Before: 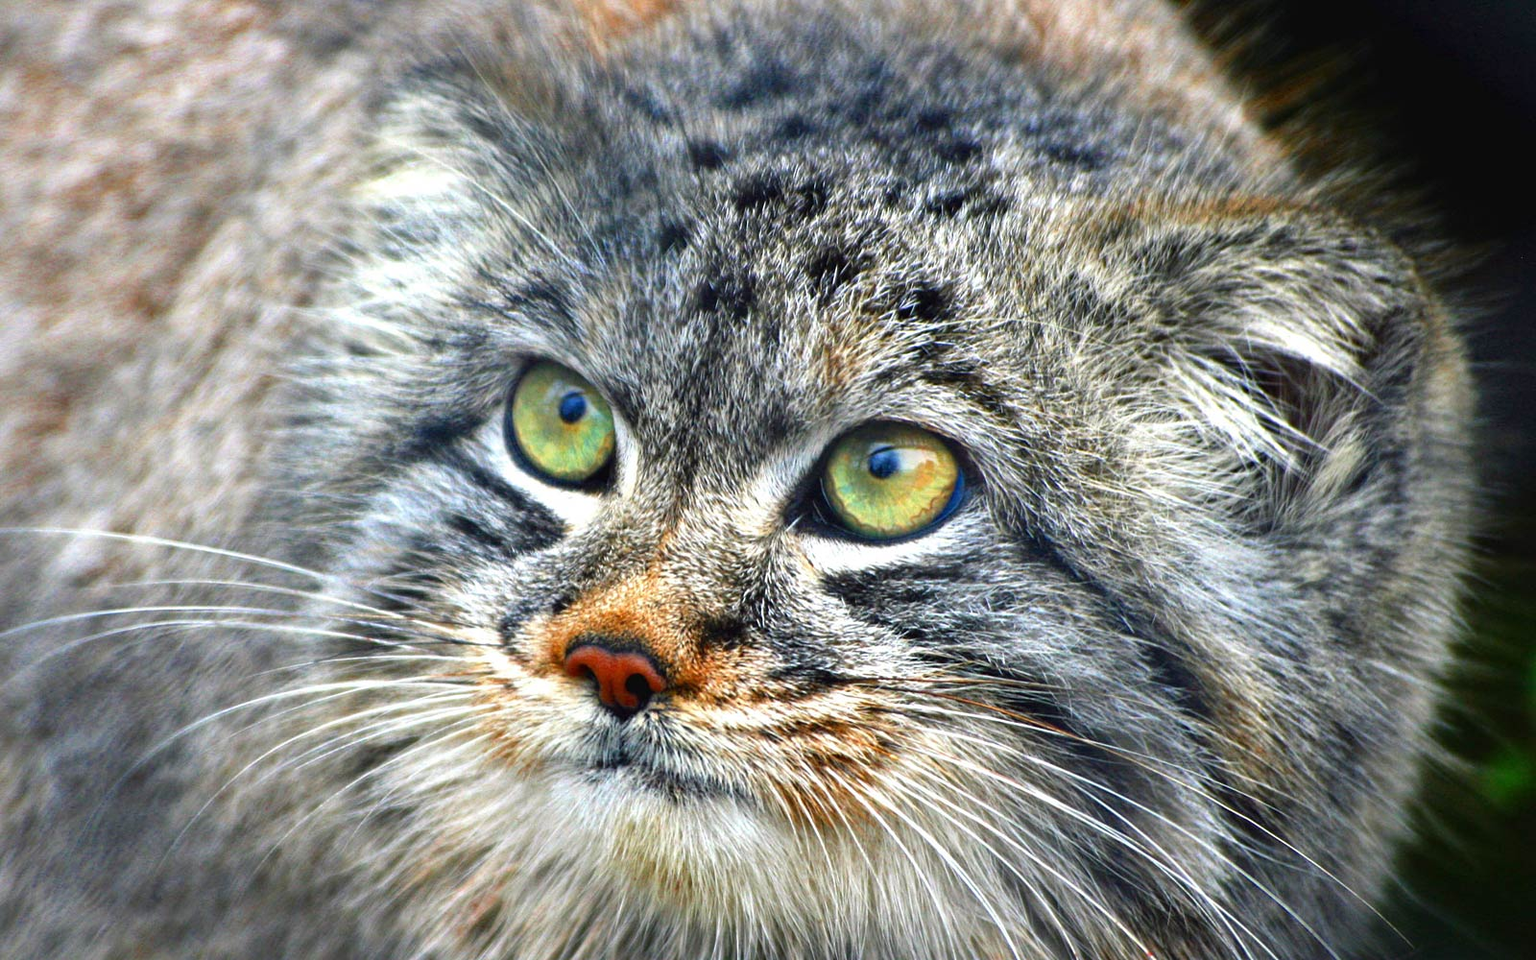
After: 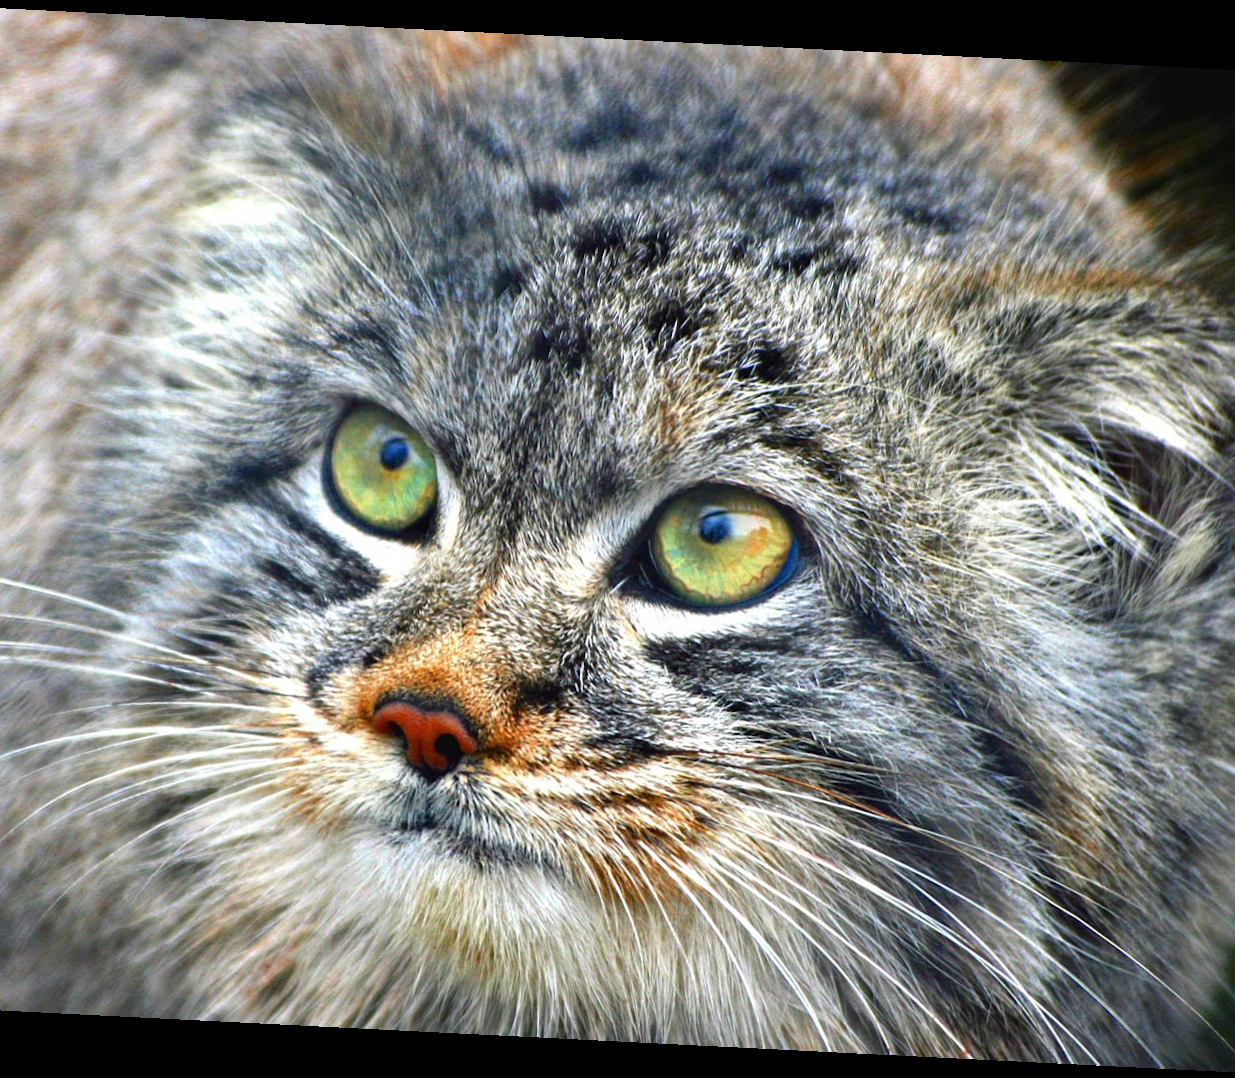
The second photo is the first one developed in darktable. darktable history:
crop and rotate: angle -2.87°, left 13.985%, top 0.03%, right 11.035%, bottom 0.034%
